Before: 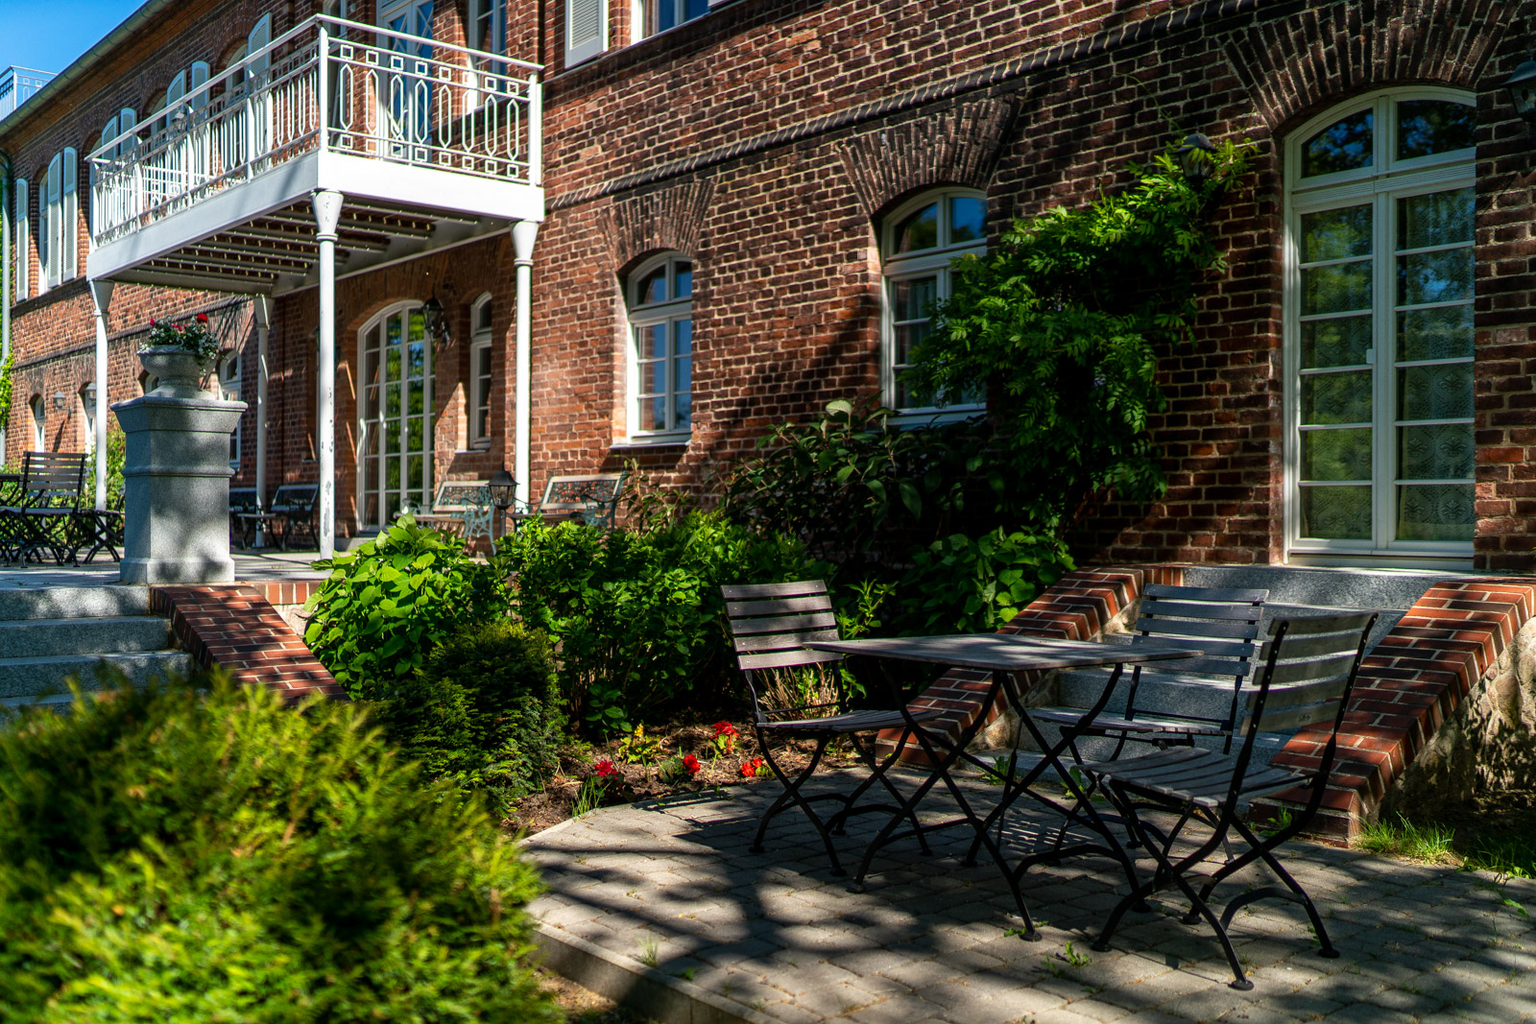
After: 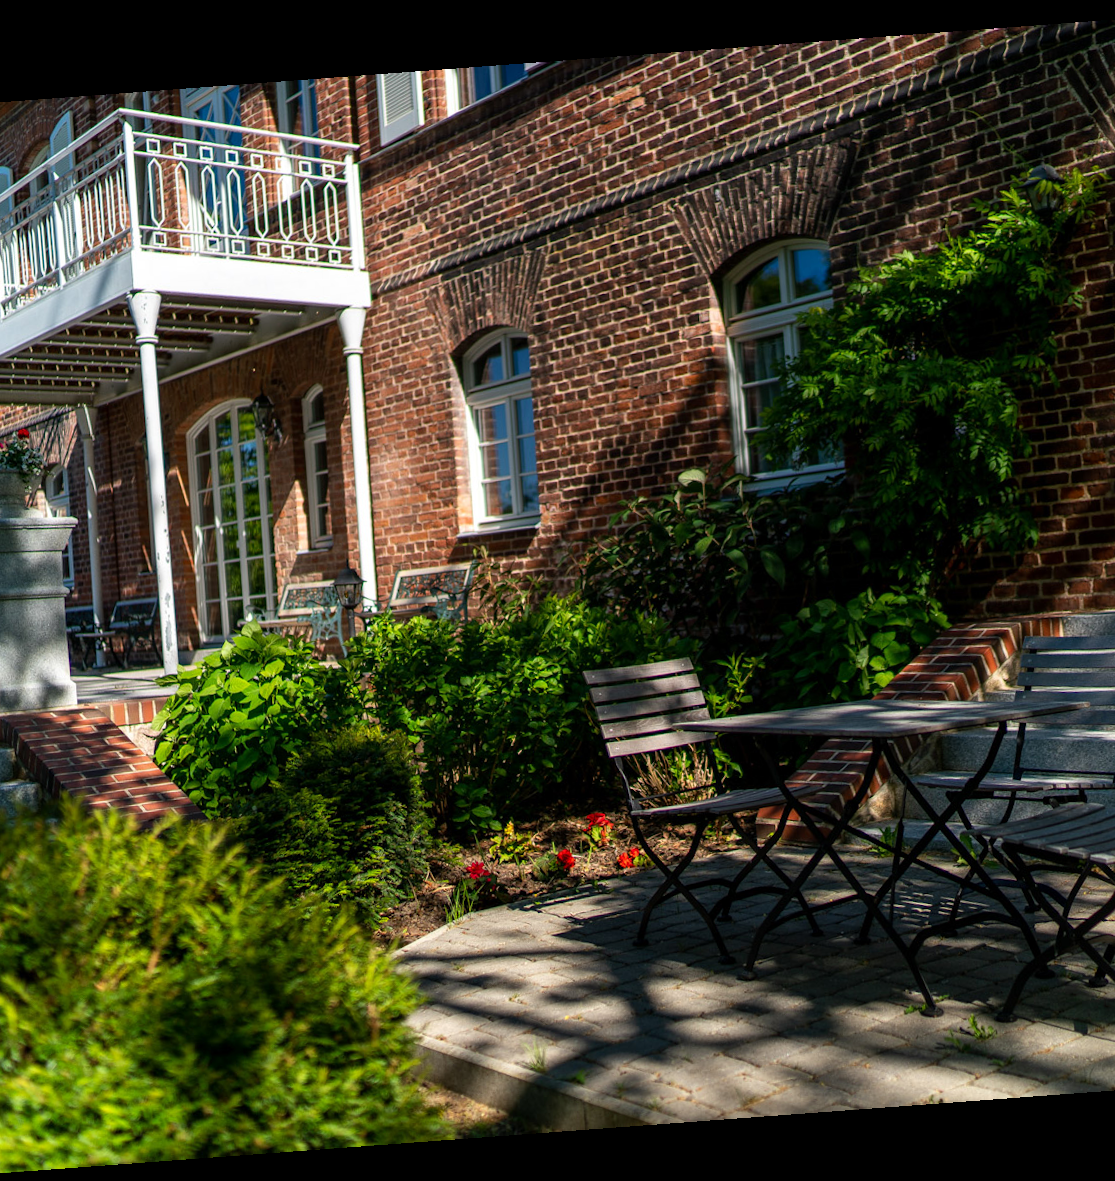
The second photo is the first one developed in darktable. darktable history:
rotate and perspective: rotation -4.25°, automatic cropping off
crop and rotate: left 12.673%, right 20.66%
